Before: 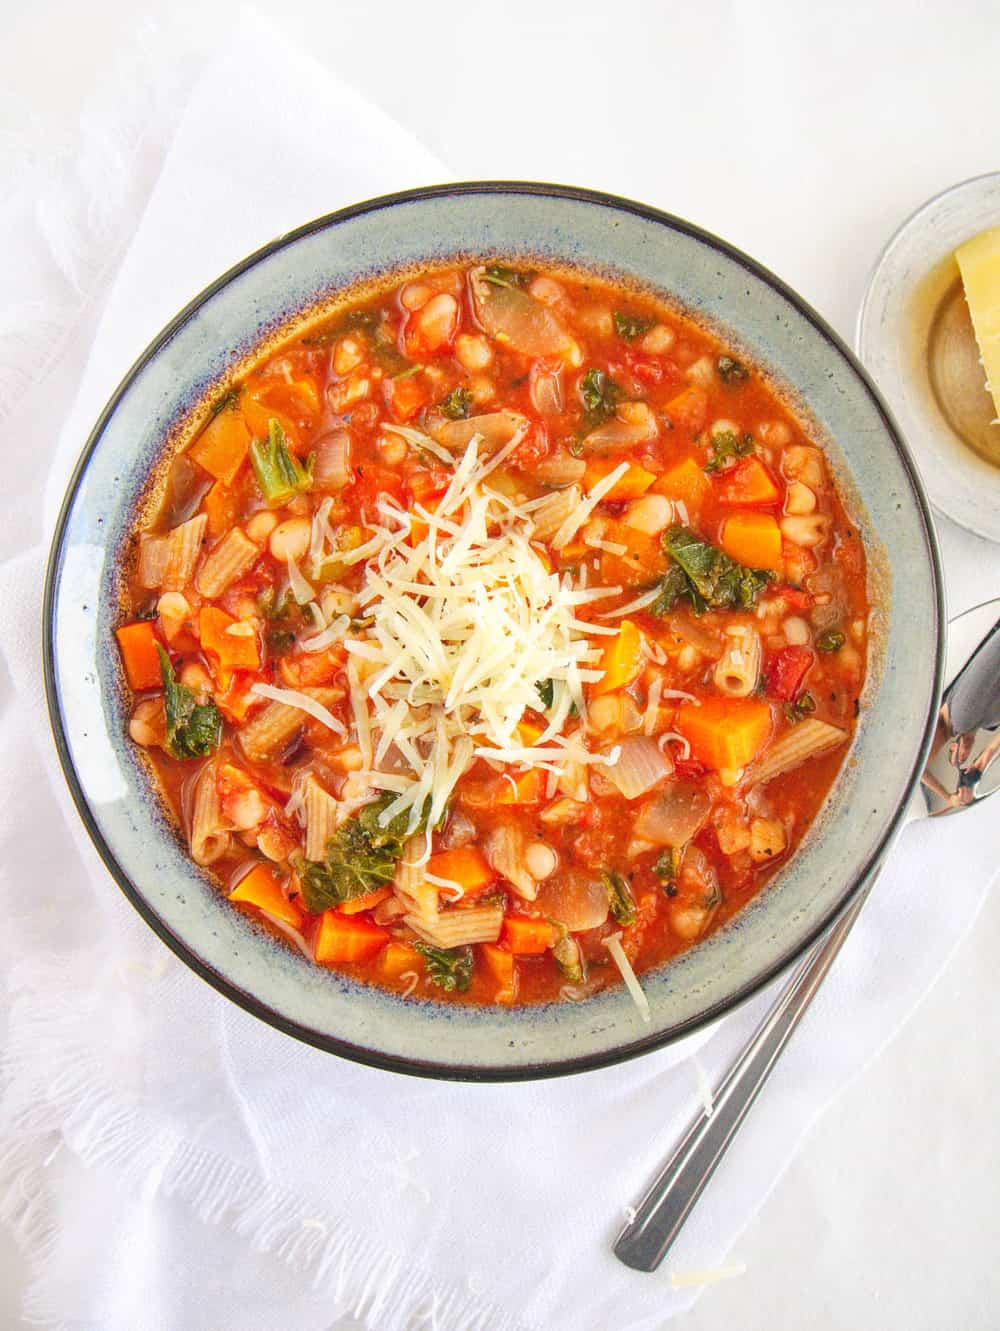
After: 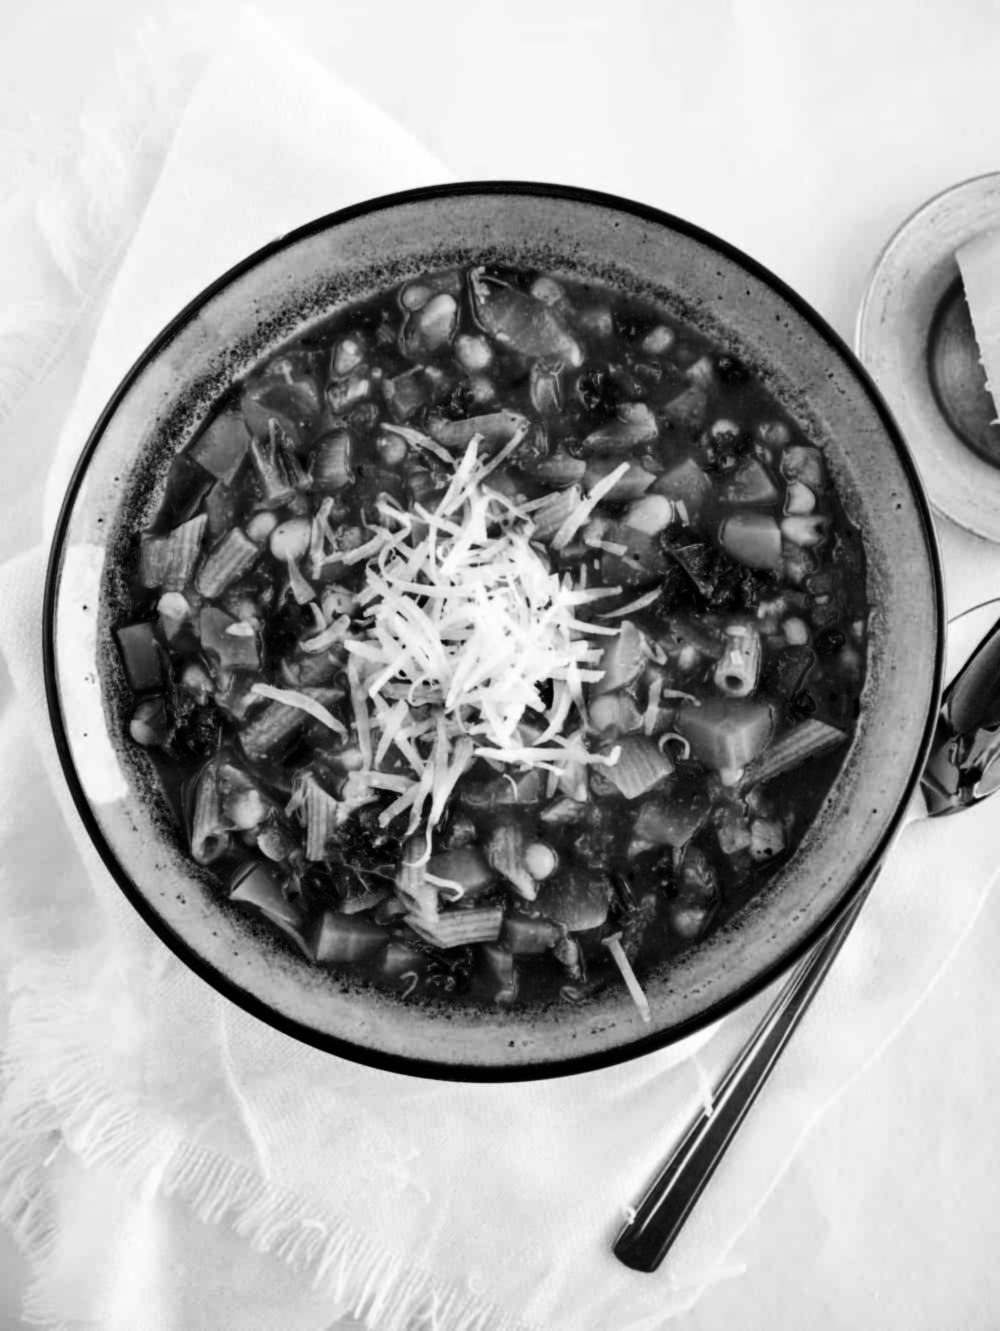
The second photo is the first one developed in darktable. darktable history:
contrast brightness saturation: brightness -1, saturation 1
lowpass: radius 0.76, contrast 1.56, saturation 0, unbound 0
